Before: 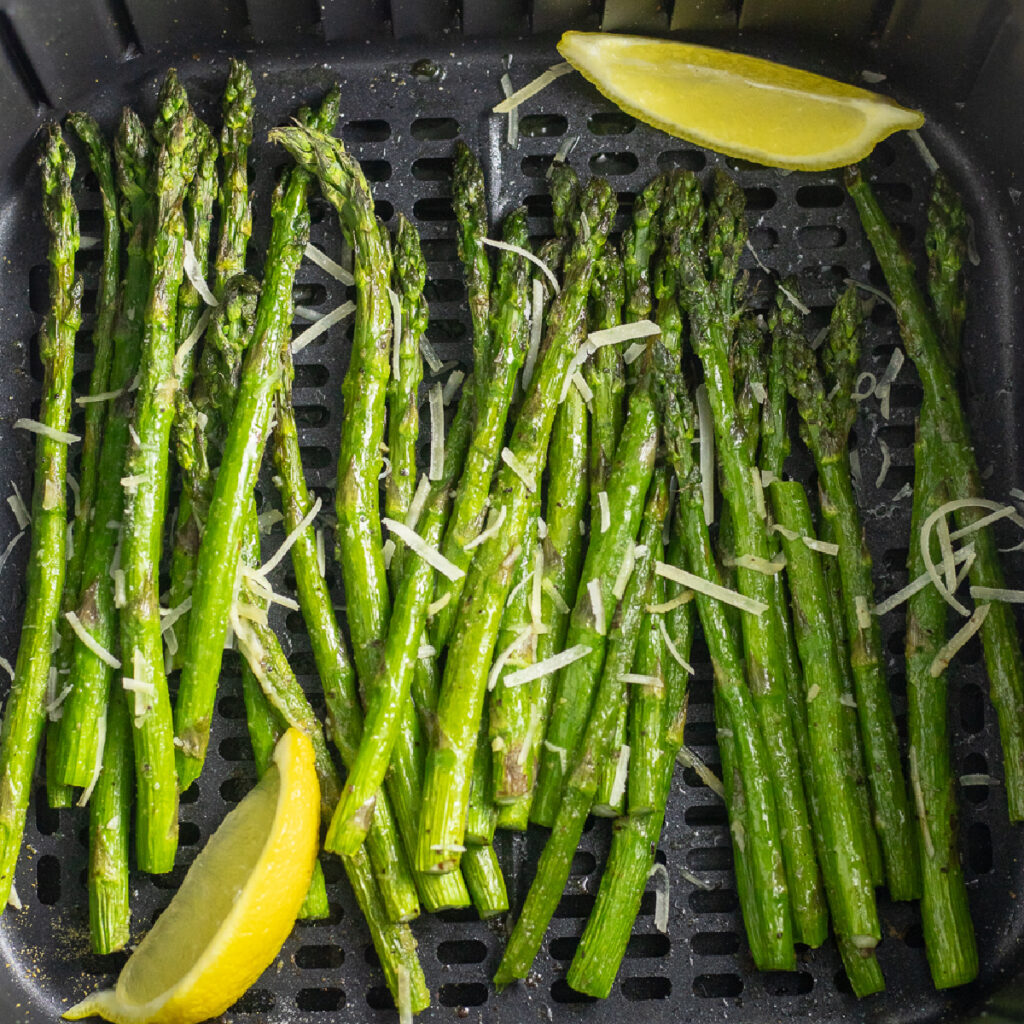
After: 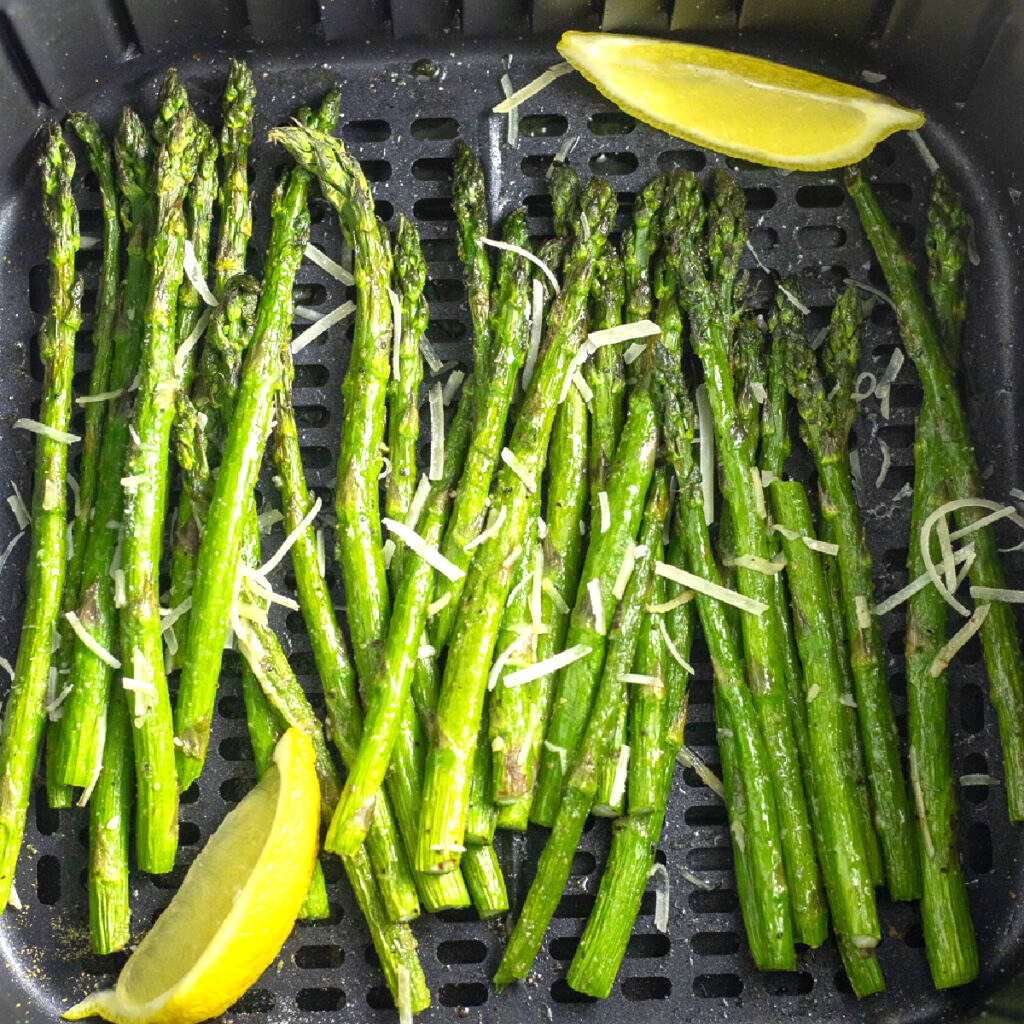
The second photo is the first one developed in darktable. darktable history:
white balance: red 0.986, blue 1.01
exposure: exposure 0.6 EV, compensate highlight preservation false
